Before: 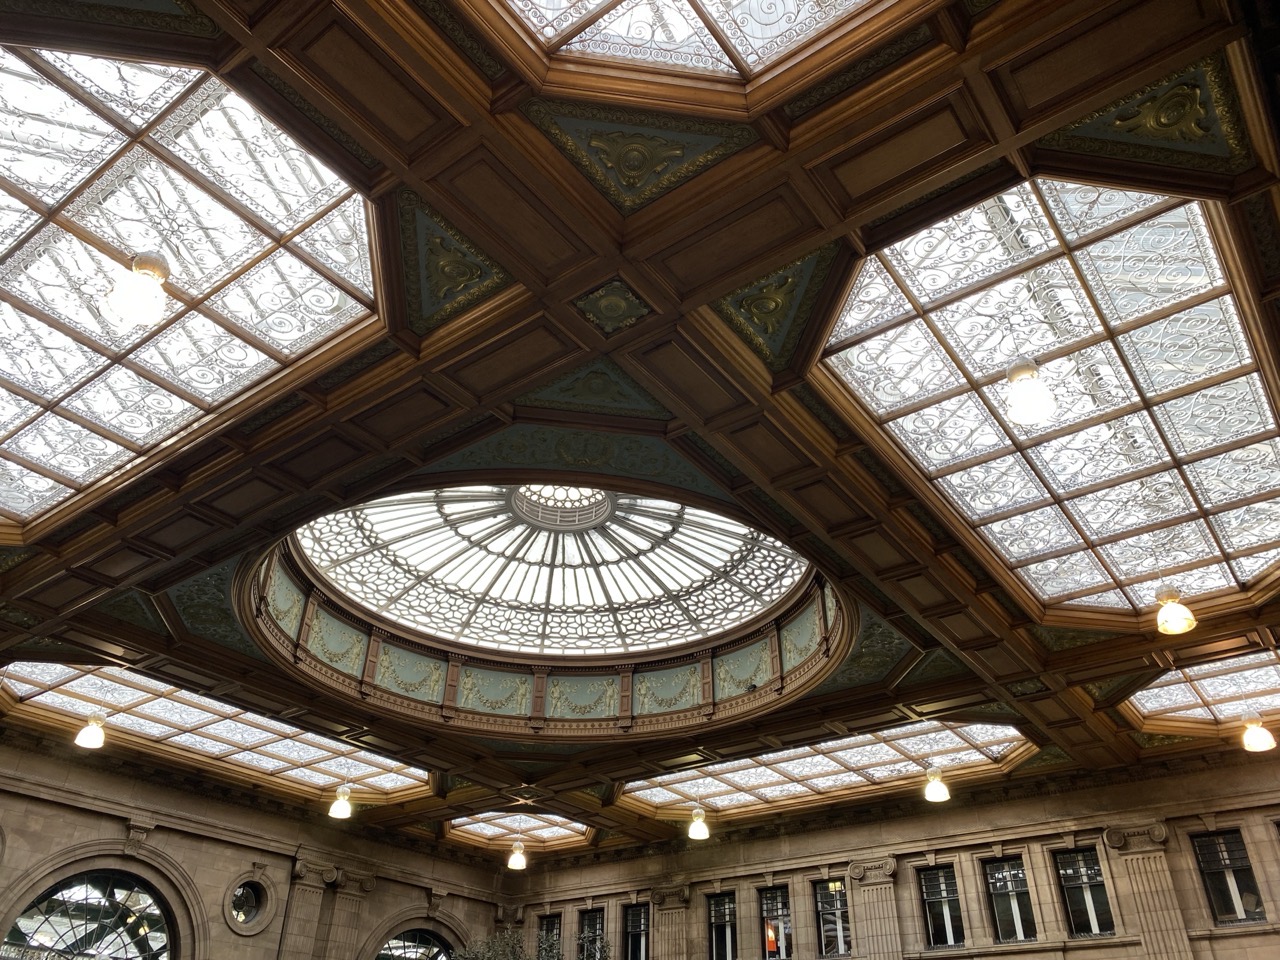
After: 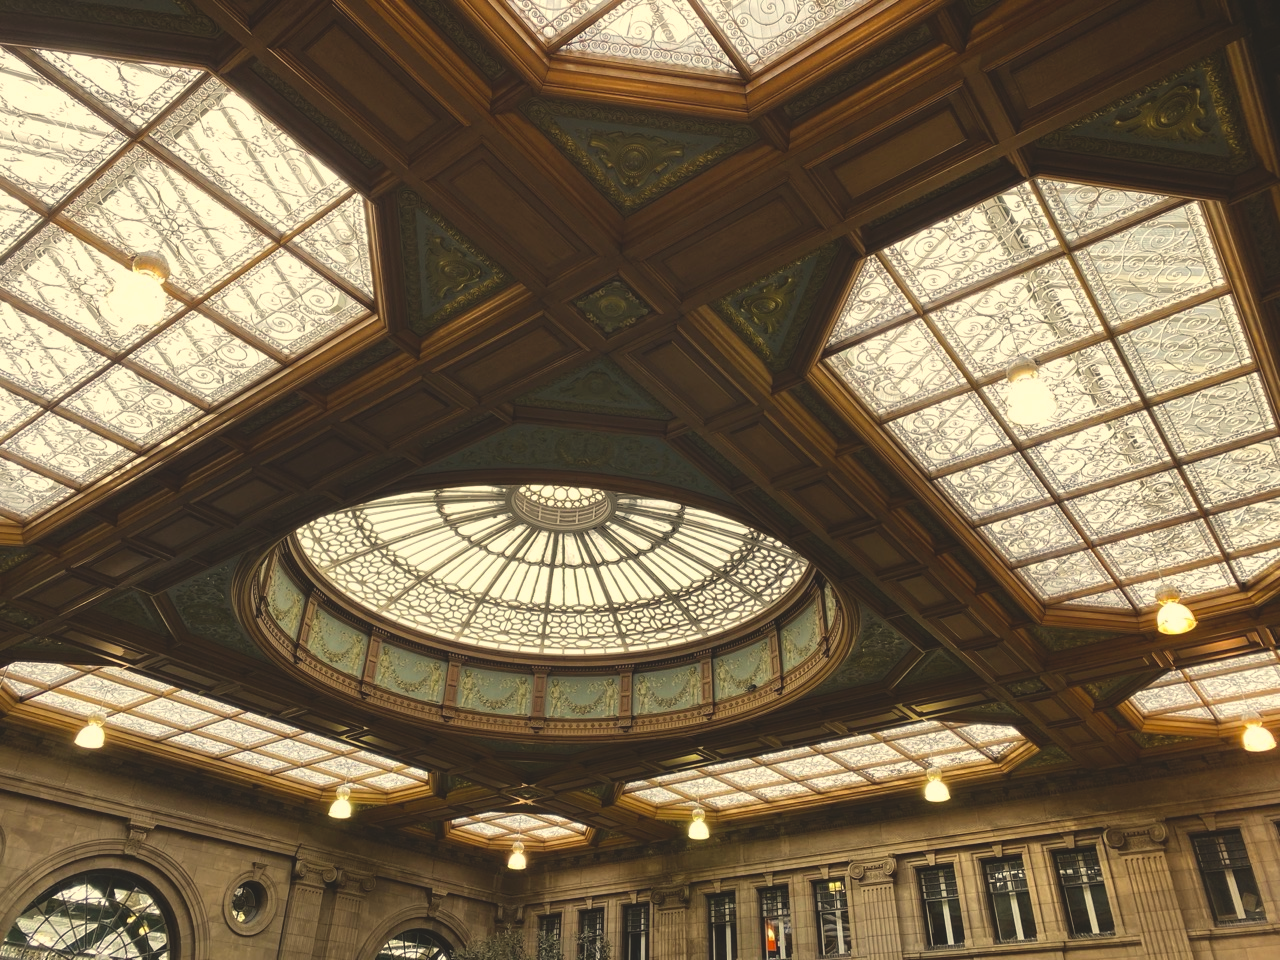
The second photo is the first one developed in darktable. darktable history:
exposure: black level correction -0.015, compensate highlight preservation false
color correction: highlights a* 2.72, highlights b* 22.8
